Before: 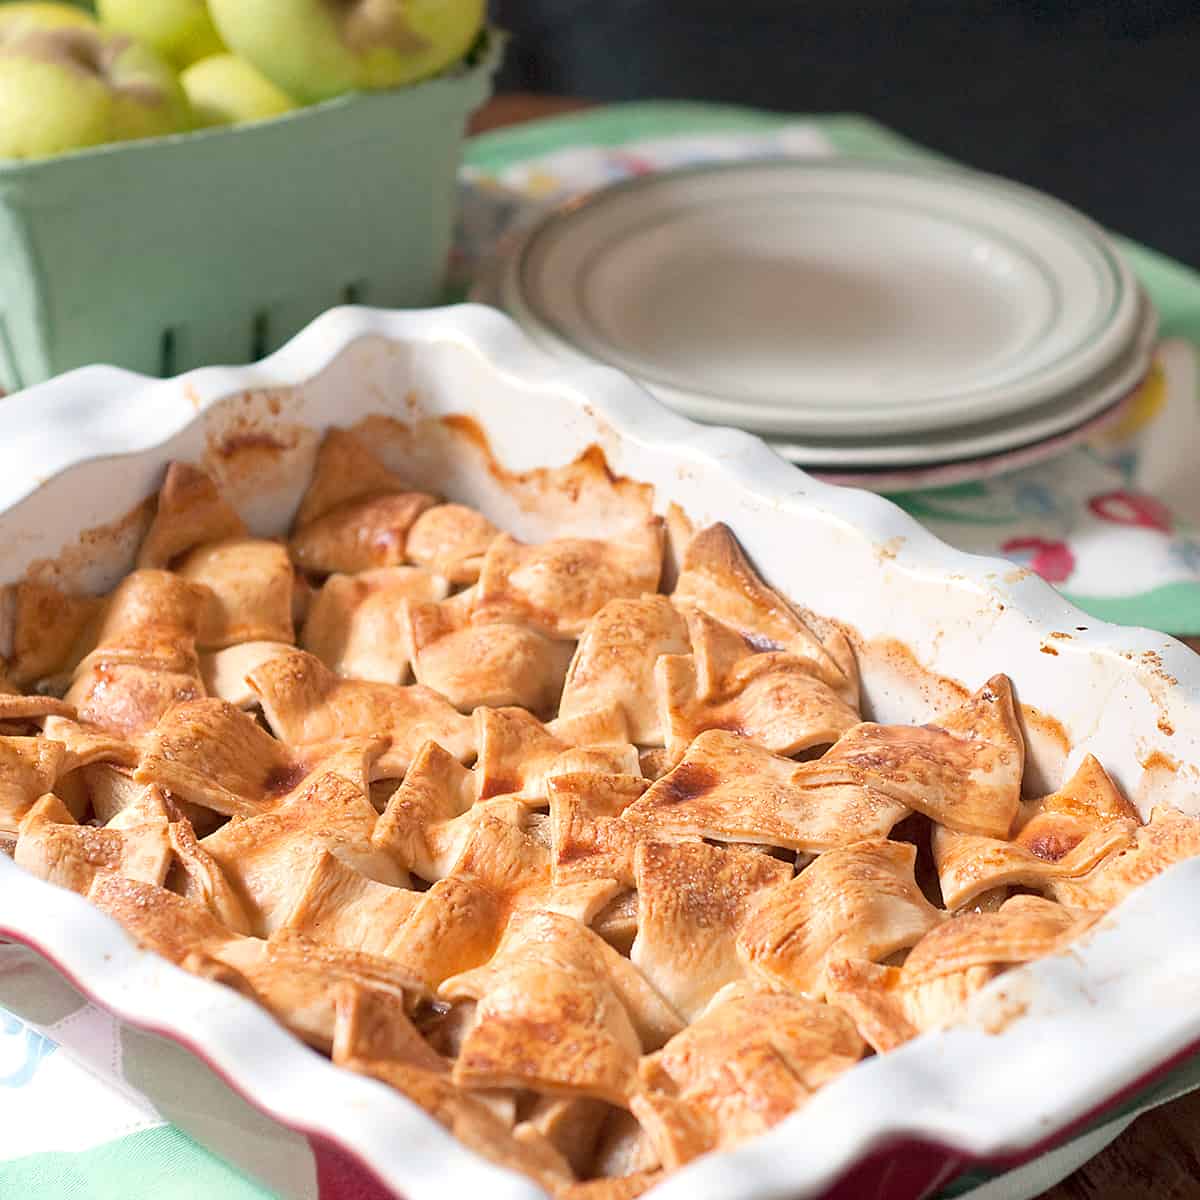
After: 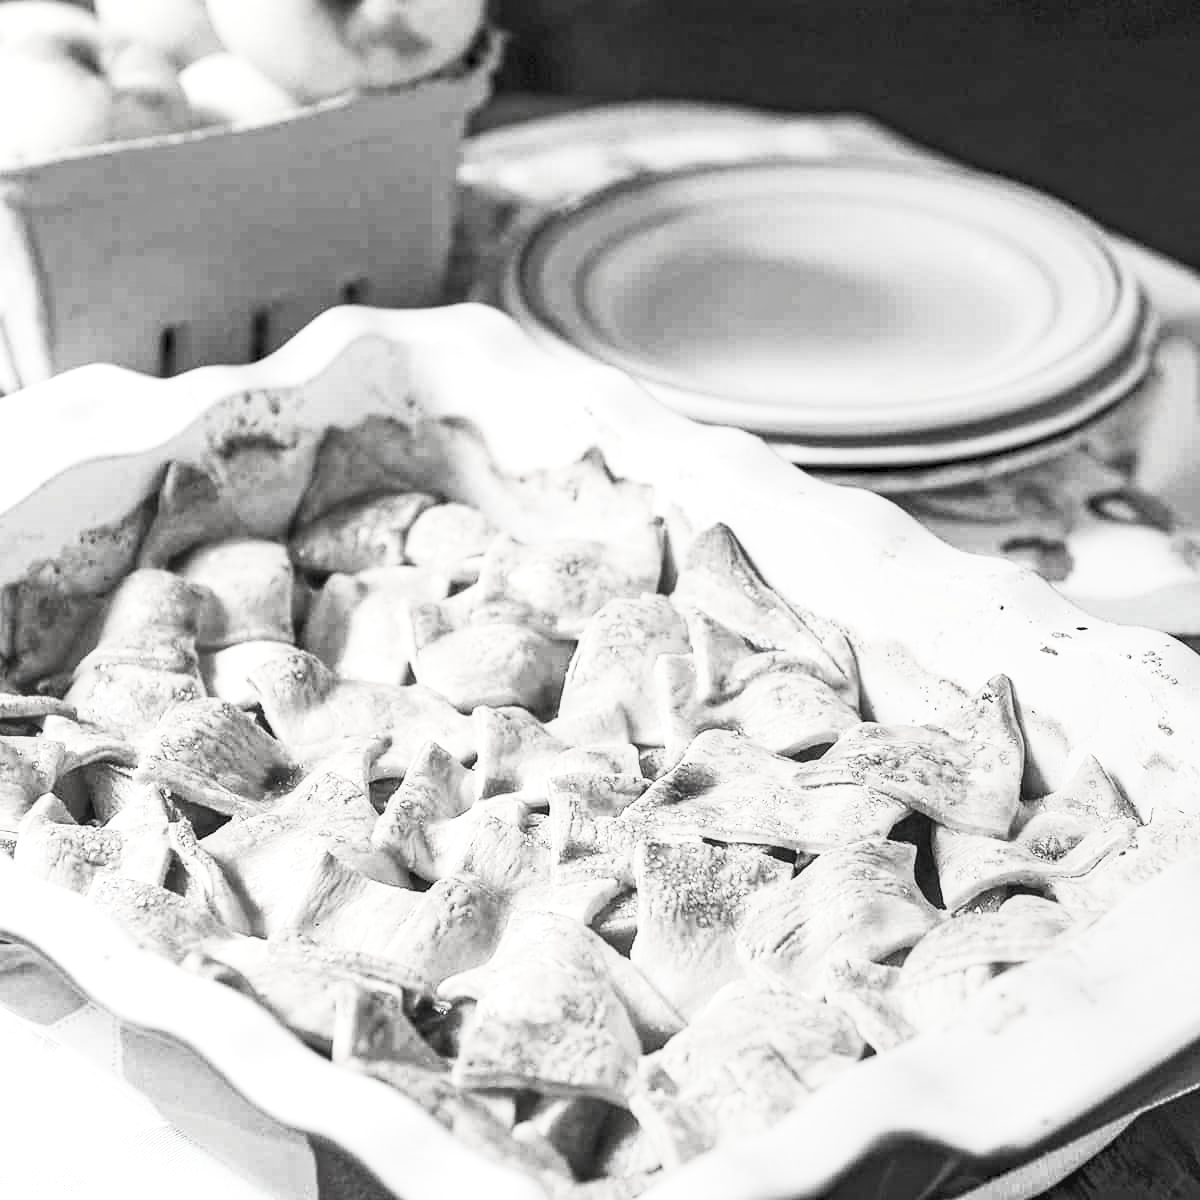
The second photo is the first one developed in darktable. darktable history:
local contrast: detail 130%
haze removal: strength 0.285, distance 0.252, compatibility mode true, adaptive false
contrast brightness saturation: contrast 0.521, brightness 0.477, saturation -0.988
